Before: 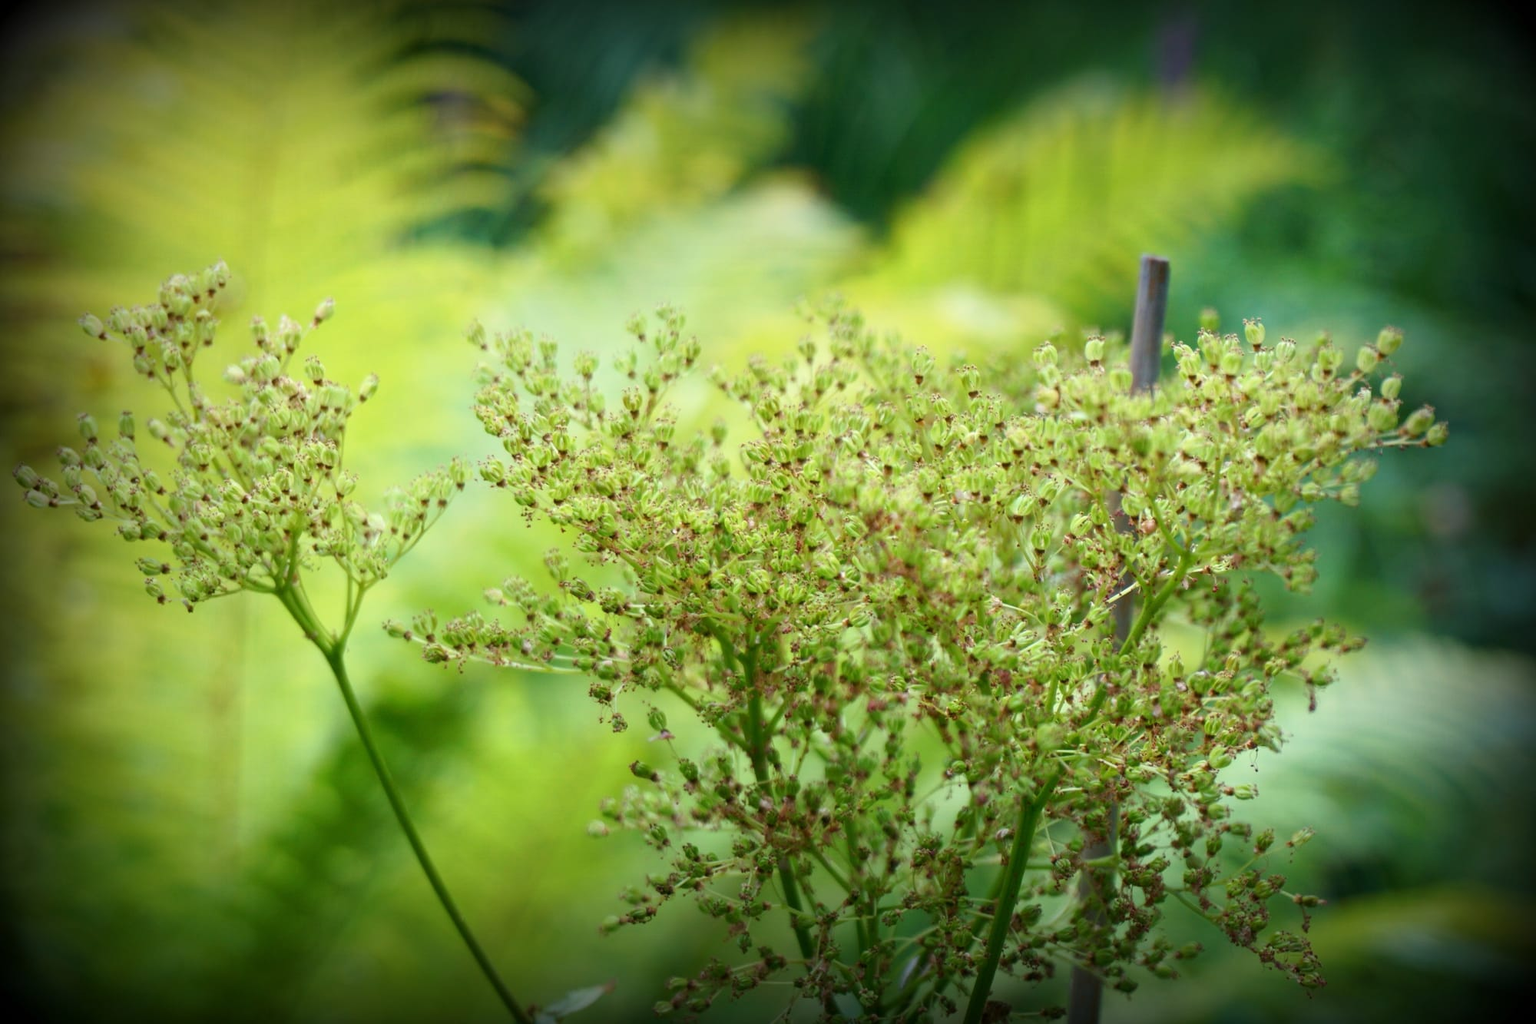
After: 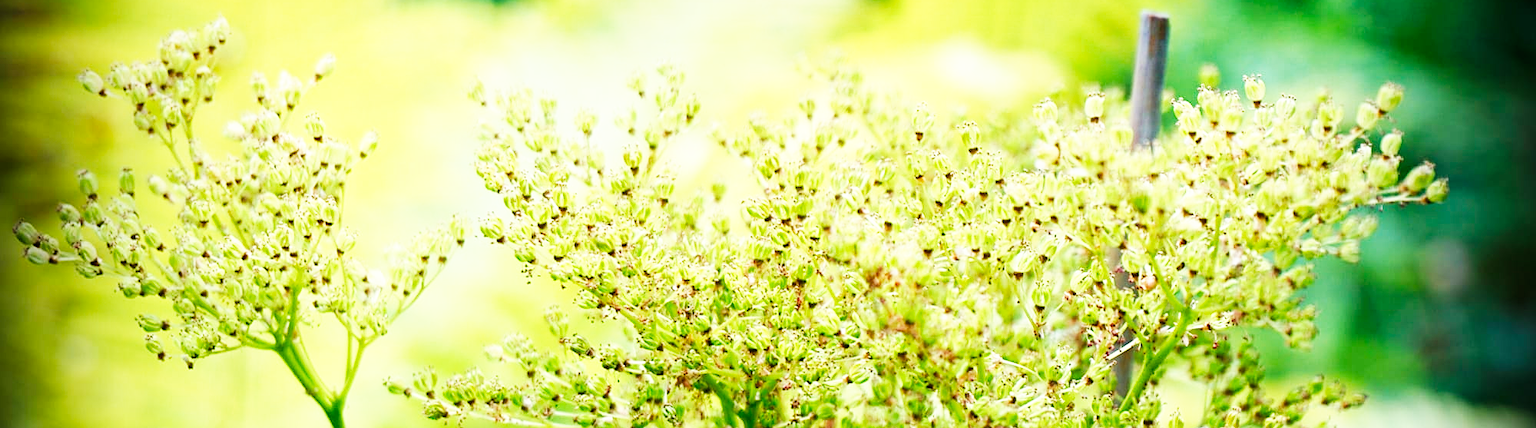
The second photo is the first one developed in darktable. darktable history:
sharpen: on, module defaults
crop and rotate: top 23.84%, bottom 34.294%
base curve: curves: ch0 [(0, 0) (0.007, 0.004) (0.027, 0.03) (0.046, 0.07) (0.207, 0.54) (0.442, 0.872) (0.673, 0.972) (1, 1)], preserve colors none
